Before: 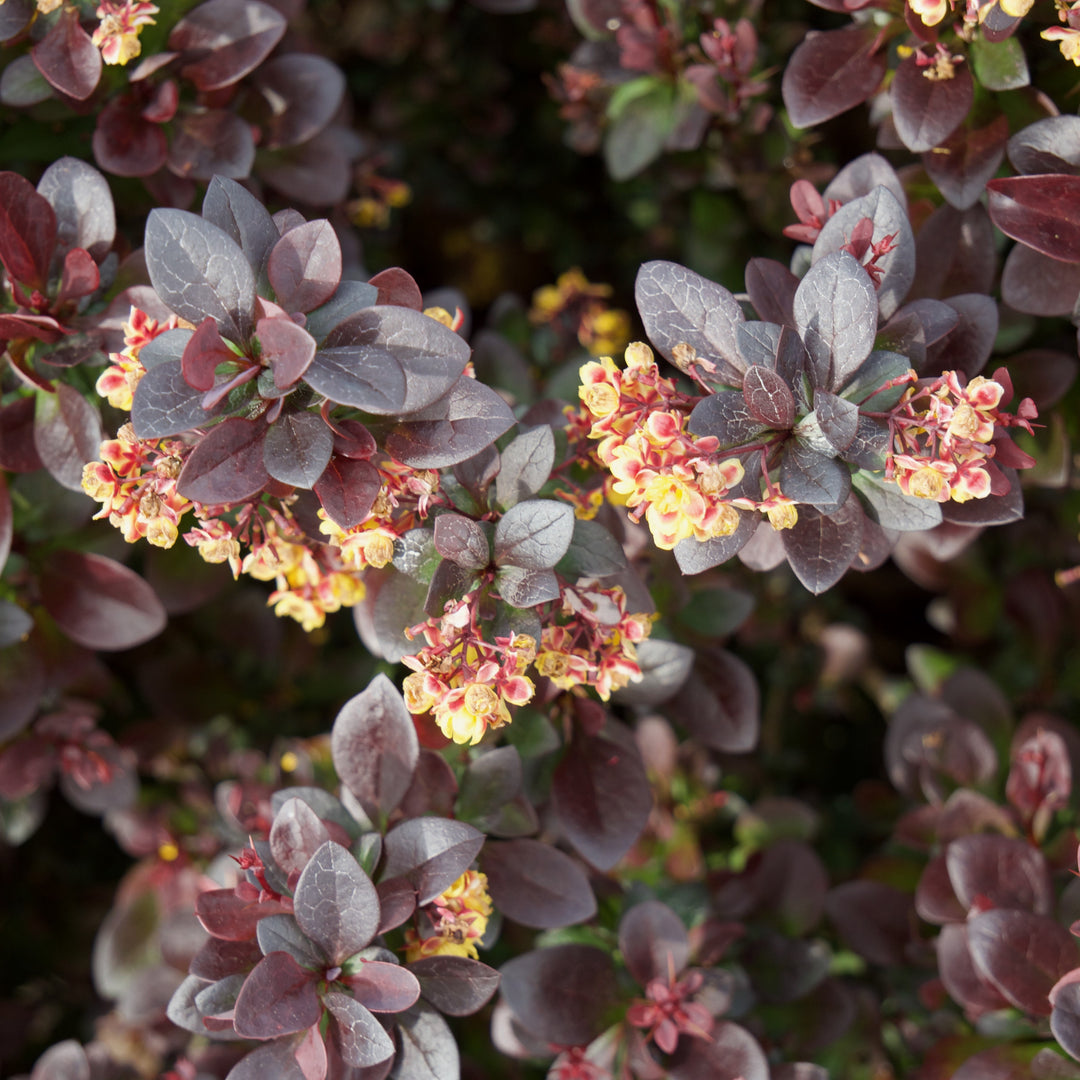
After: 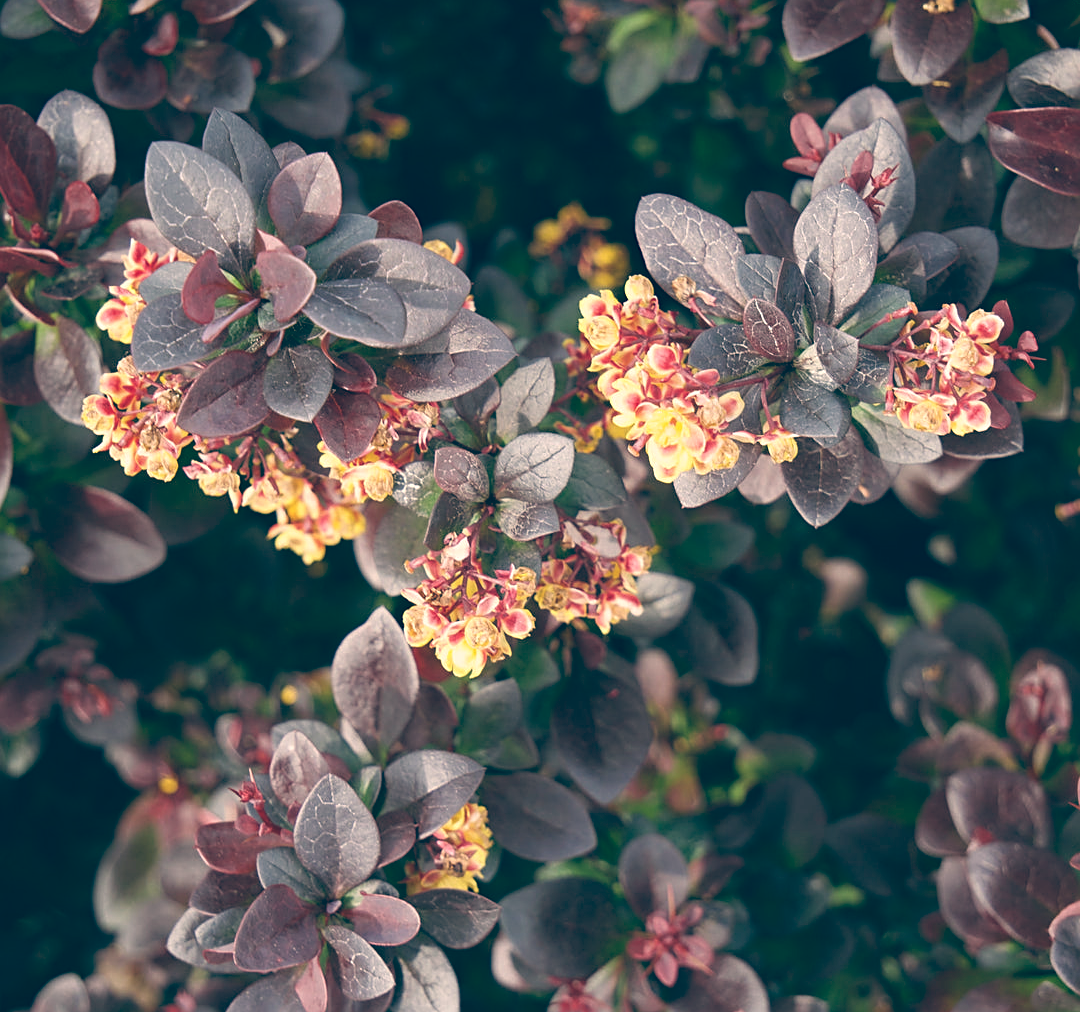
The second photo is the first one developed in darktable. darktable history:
color balance: lift [1.006, 0.985, 1.002, 1.015], gamma [1, 0.953, 1.008, 1.047], gain [1.076, 1.13, 1.004, 0.87]
white balance: red 1, blue 1
sharpen: on, module defaults
crop and rotate: top 6.25%
